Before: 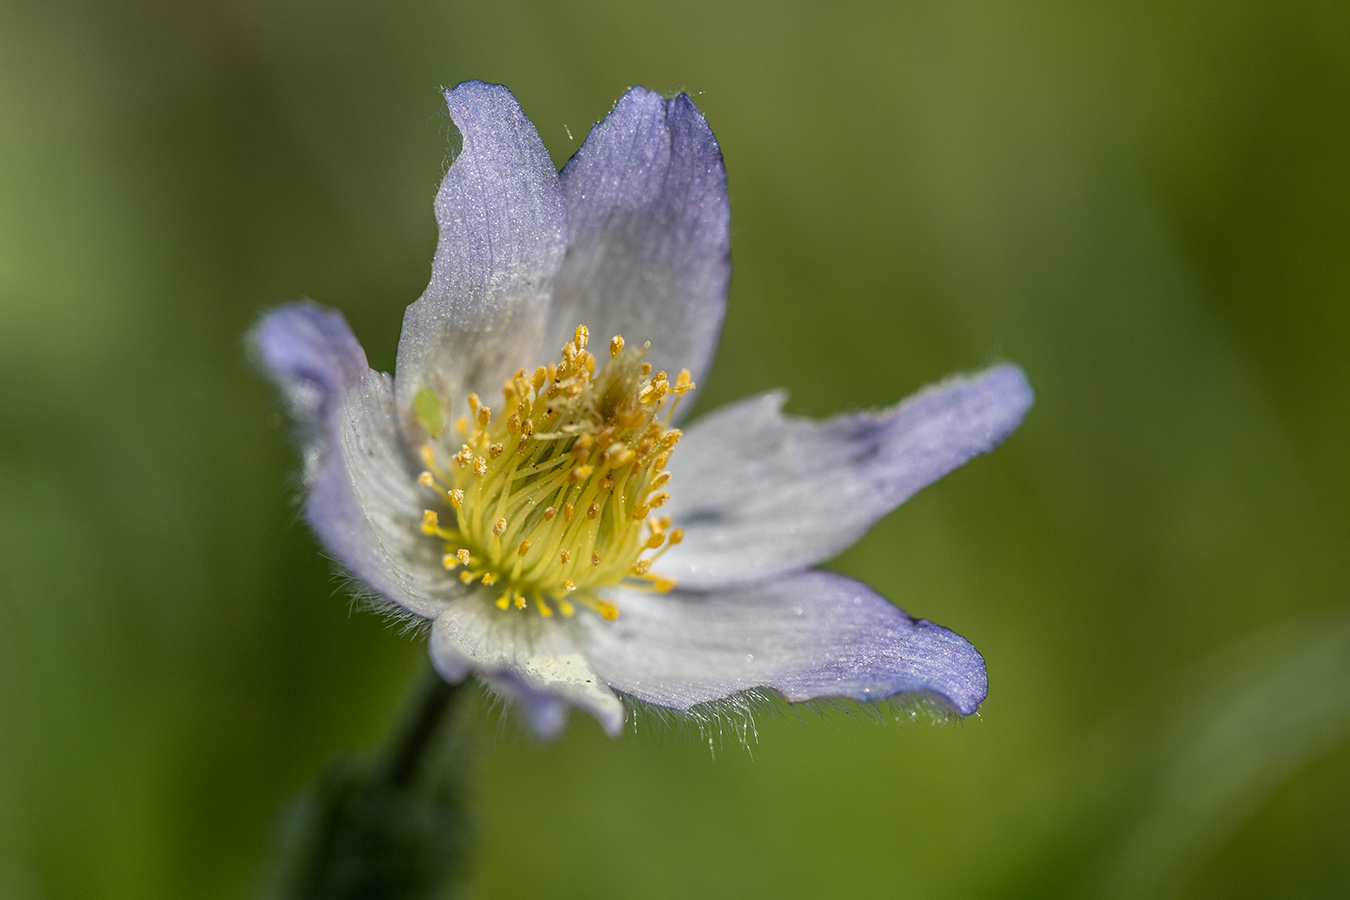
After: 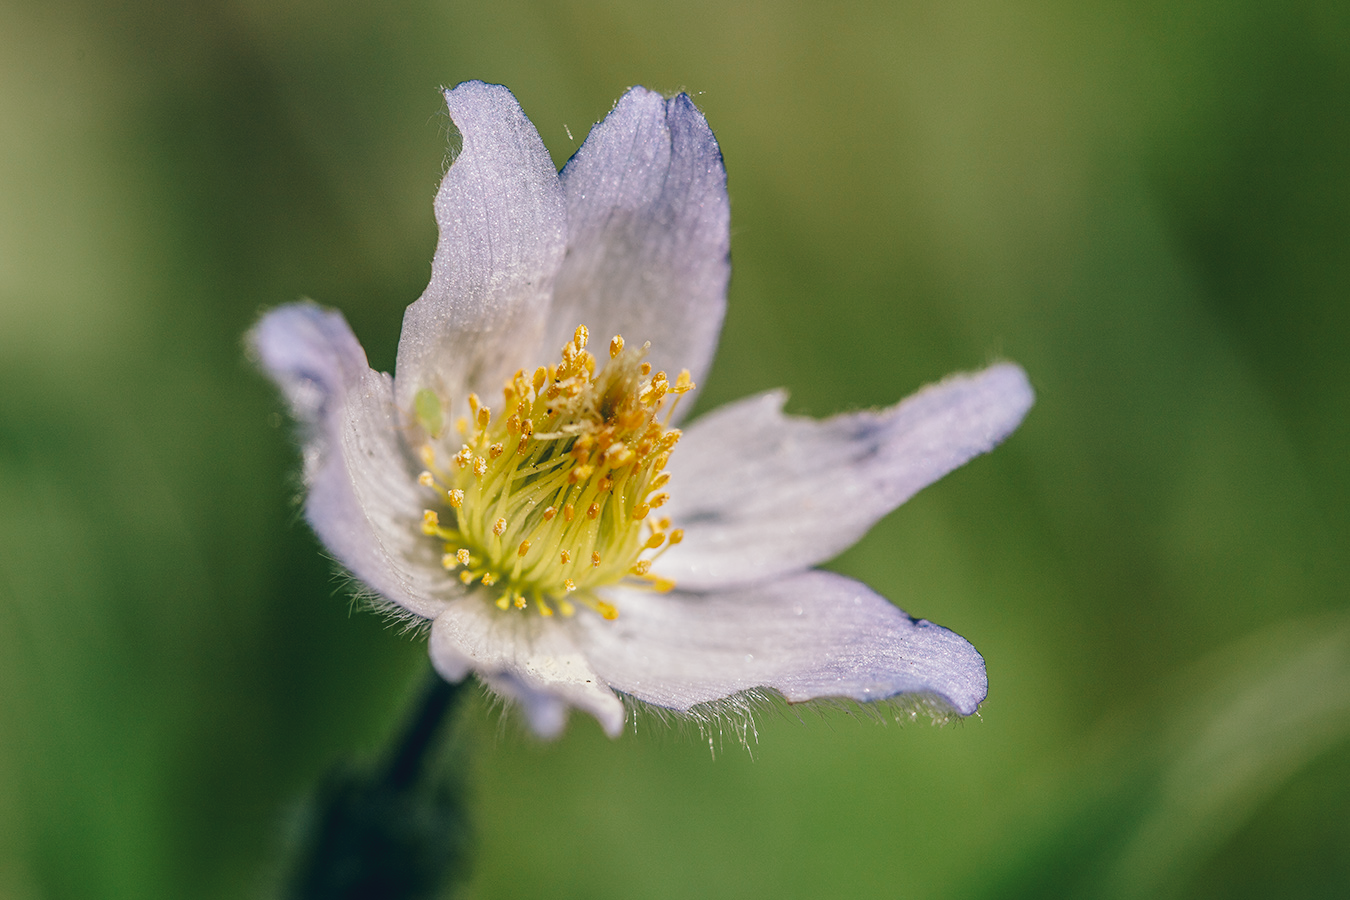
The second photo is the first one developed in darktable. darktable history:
tone curve: curves: ch0 [(0, 0) (0.003, 0.047) (0.011, 0.05) (0.025, 0.053) (0.044, 0.057) (0.069, 0.062) (0.1, 0.084) (0.136, 0.115) (0.177, 0.159) (0.224, 0.216) (0.277, 0.289) (0.335, 0.382) (0.399, 0.474) (0.468, 0.561) (0.543, 0.636) (0.623, 0.705) (0.709, 0.778) (0.801, 0.847) (0.898, 0.916) (1, 1)], preserve colors none
color look up table: target L [93.27, 94.24, 89.03, 82.97, 84.54, 66.42, 60.79, 62.73, 42.32, 38.99, 23.43, 200.7, 88.63, 80.77, 64.72, 58.62, 58.27, 53.07, 53.29, 54.09, 48.66, 39.55, 30.58, 22.2, 17.61, 2.089, 96.45, 78.4, 75.52, 81.61, 79, 56.35, 69.86, 56.43, 55.16, 52.1, 53.61, 28.37, 35.62, 26.07, 6.365, 88.46, 90.35, 76.61, 68.45, 76.08, 69.22, 39.35, 39.39], target a [-4.757, -14.77, -22.07, -7.901, -29.31, -25.49, -50.42, -19.78, -16.81, -30.08, -20.34, 0, 6.916, 3.34, 48.51, 56.69, 16.58, 35.86, 71.11, 63.28, 70.02, 54.33, 4.401, 33.33, 5.561, -4.077, 3.718, 33.26, 40.29, 21.32, 38.61, 69.29, 8.324, 26.33, 14.02, 49.28, 41.31, 30.13, 19.31, 13.92, 6.818, -24.55, -12.4, -25.84, 1.192, -5.994, -16.85, -22.09, -11.63], target b [29.74, 46.31, 27.54, 10.85, 7.073, 45.1, 34.63, 11.22, 27.73, 19.62, 8.947, 0, 27.03, 63.47, 30.08, 59.32, 27.69, 47.38, 27.4, 18.44, 53.72, 36.63, 2.672, 4.551, 13.93, -17.09, -1.013, -0.476, -12.13, -19.19, -22.64, -4.925, -40.55, -9.887, -32.88, -23.82, -43.08, -15.25, -66.63, -47.01, -24.59, -13.86, -6.597, -8.242, -2.343, -26.51, -19.02, -4.402, -29], num patches 49
